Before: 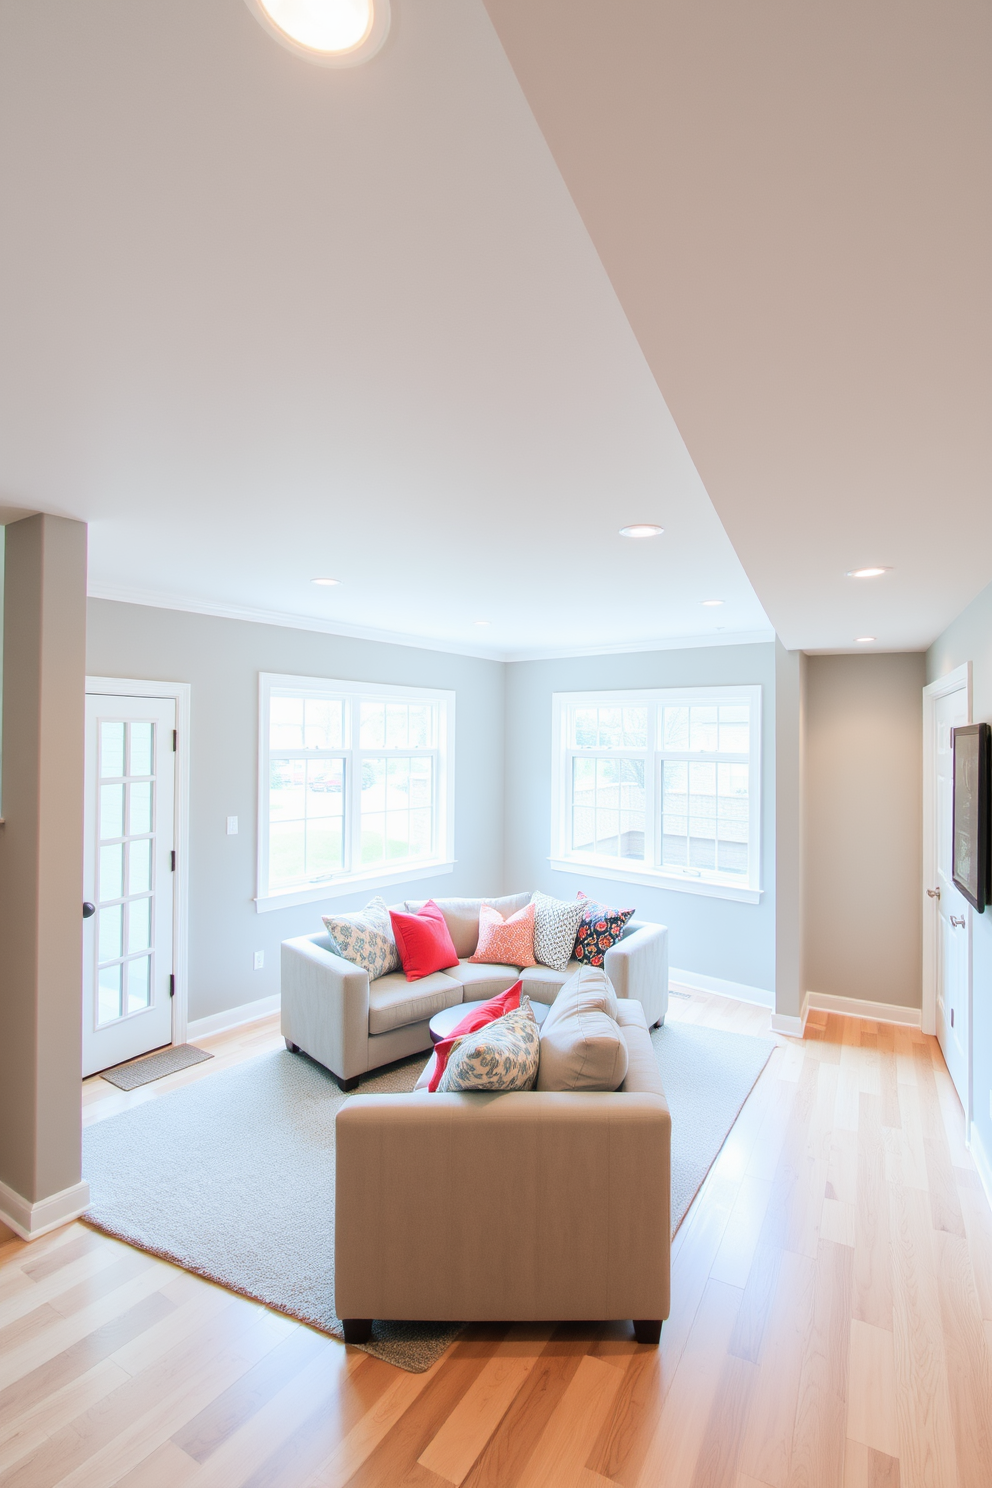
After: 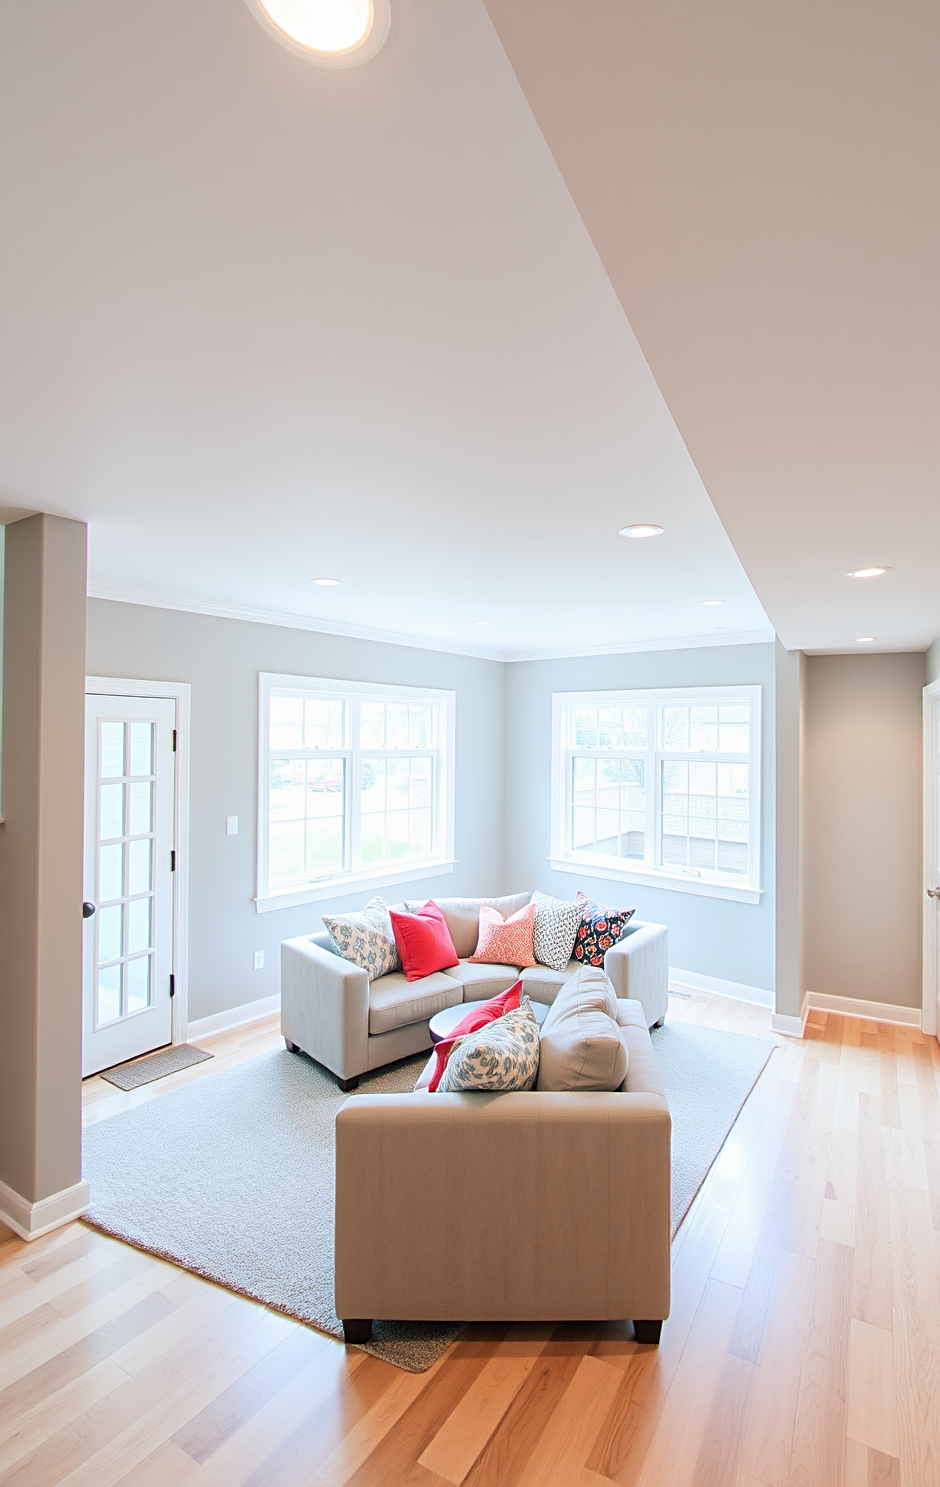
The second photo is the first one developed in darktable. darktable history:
crop and rotate: right 5.24%
sharpen: radius 2.748
